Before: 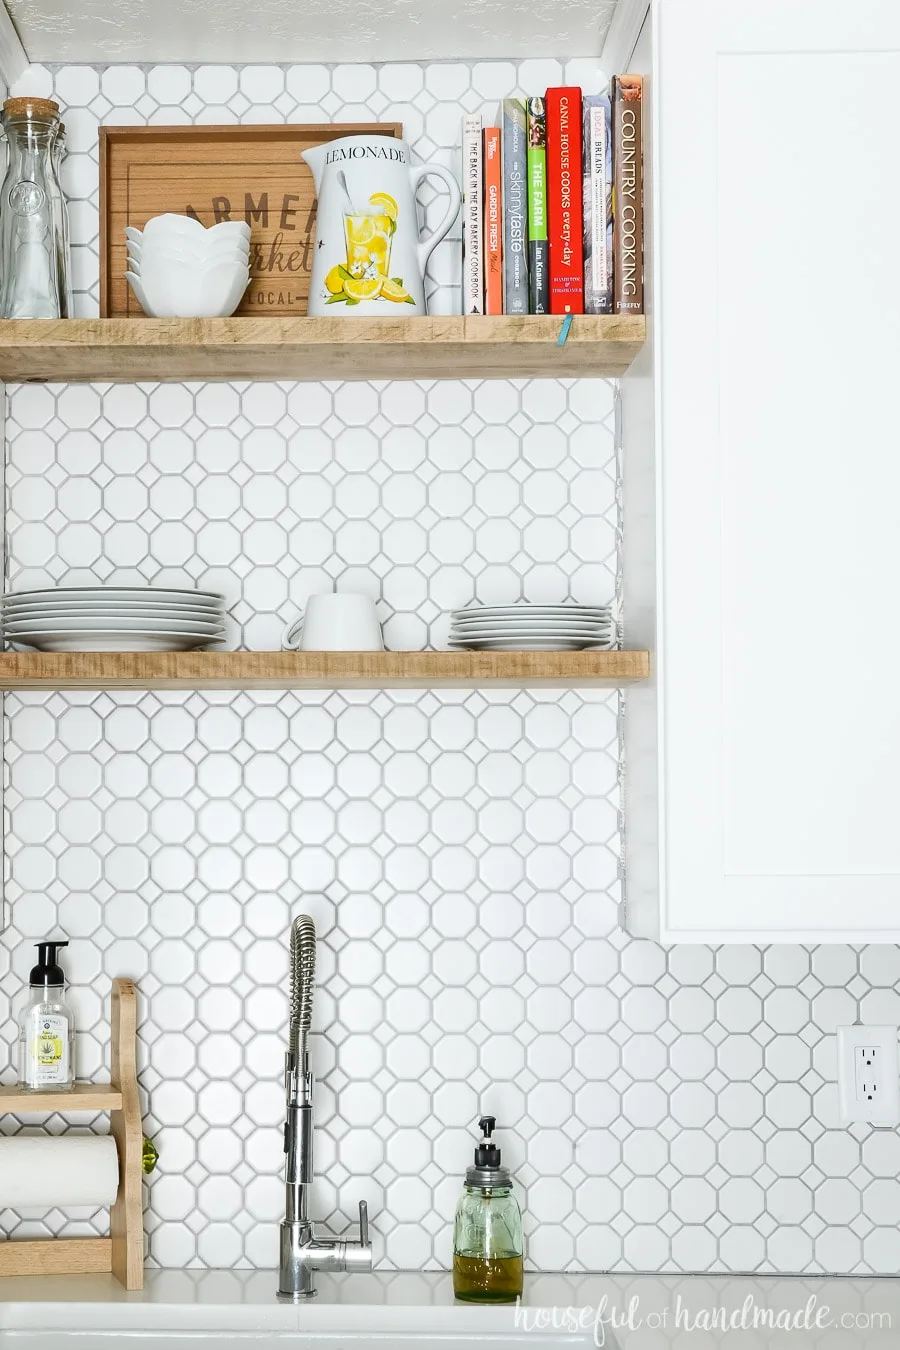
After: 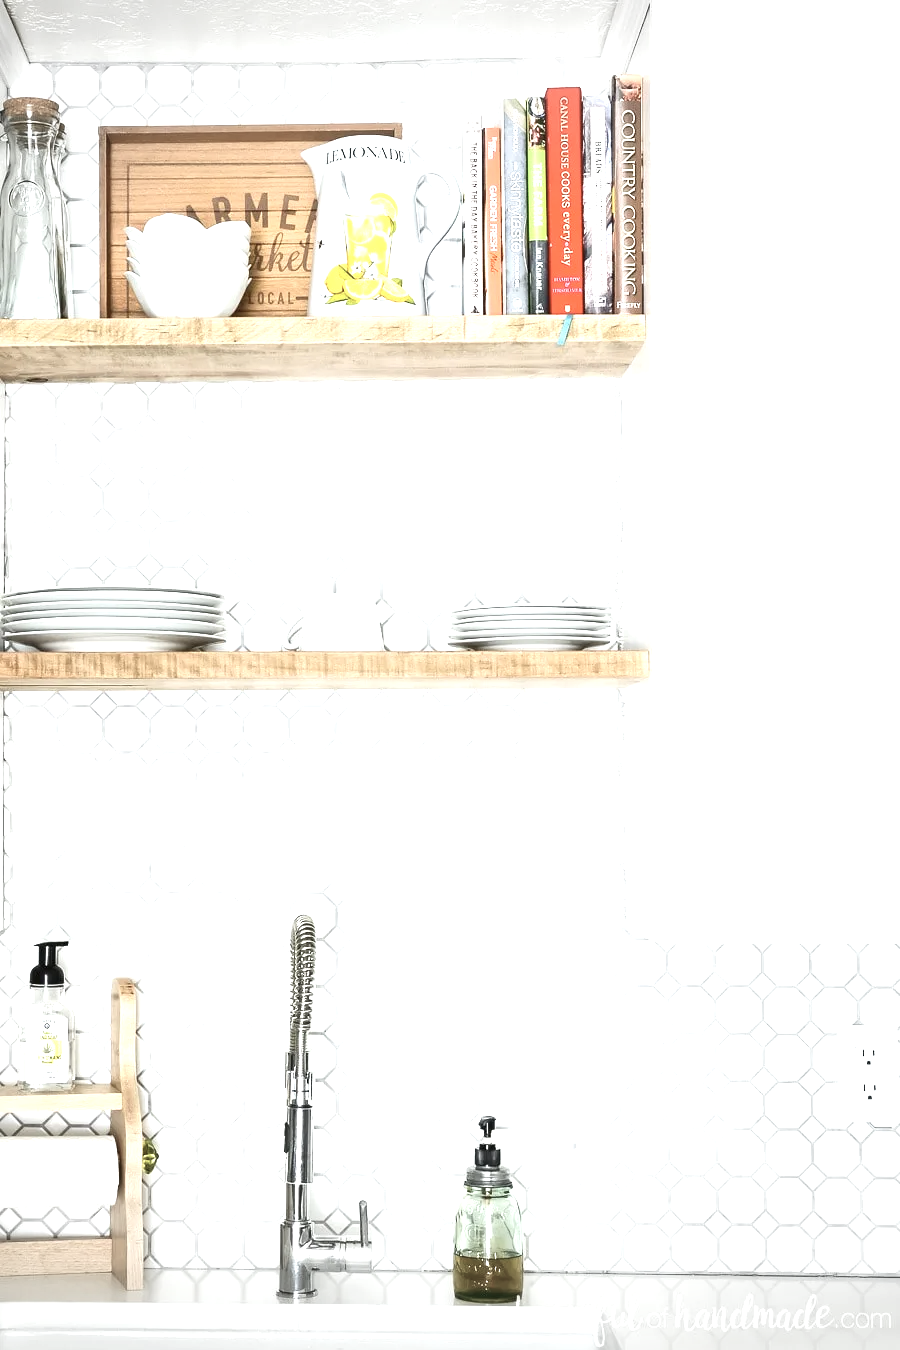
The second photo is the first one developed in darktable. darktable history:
vignetting: fall-off start 100%, brightness -0.282, width/height ratio 1.31
contrast brightness saturation: contrast 0.1, saturation -0.3
exposure: exposure 1.137 EV, compensate highlight preservation false
